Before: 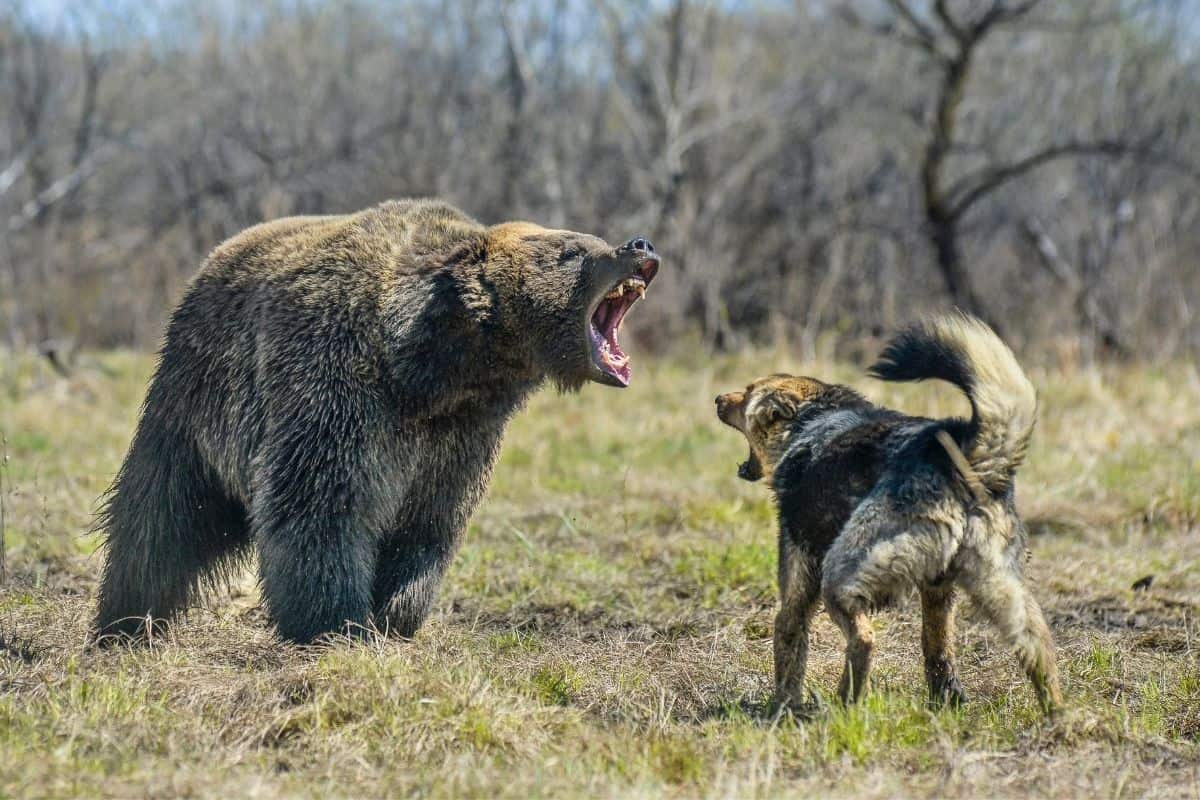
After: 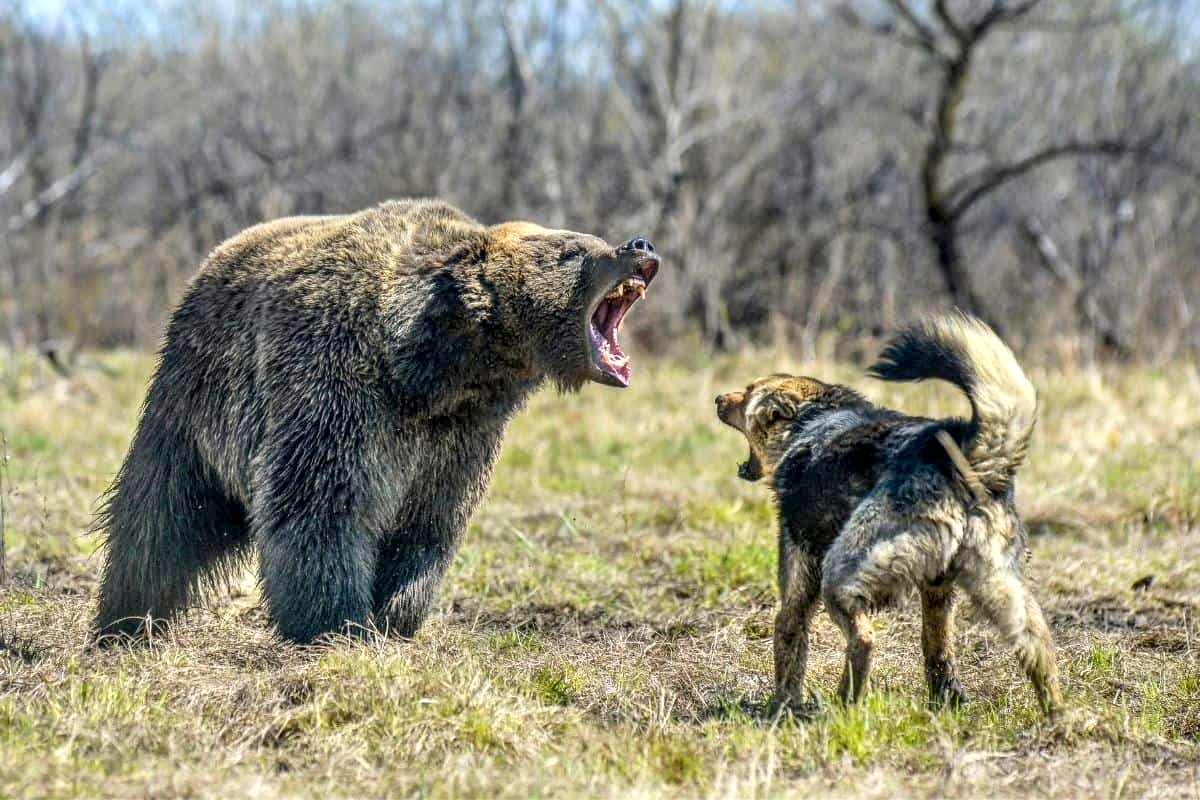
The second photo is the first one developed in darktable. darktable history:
local contrast: on, module defaults
exposure: black level correction 0.005, exposure 0.421 EV, compensate highlight preservation false
